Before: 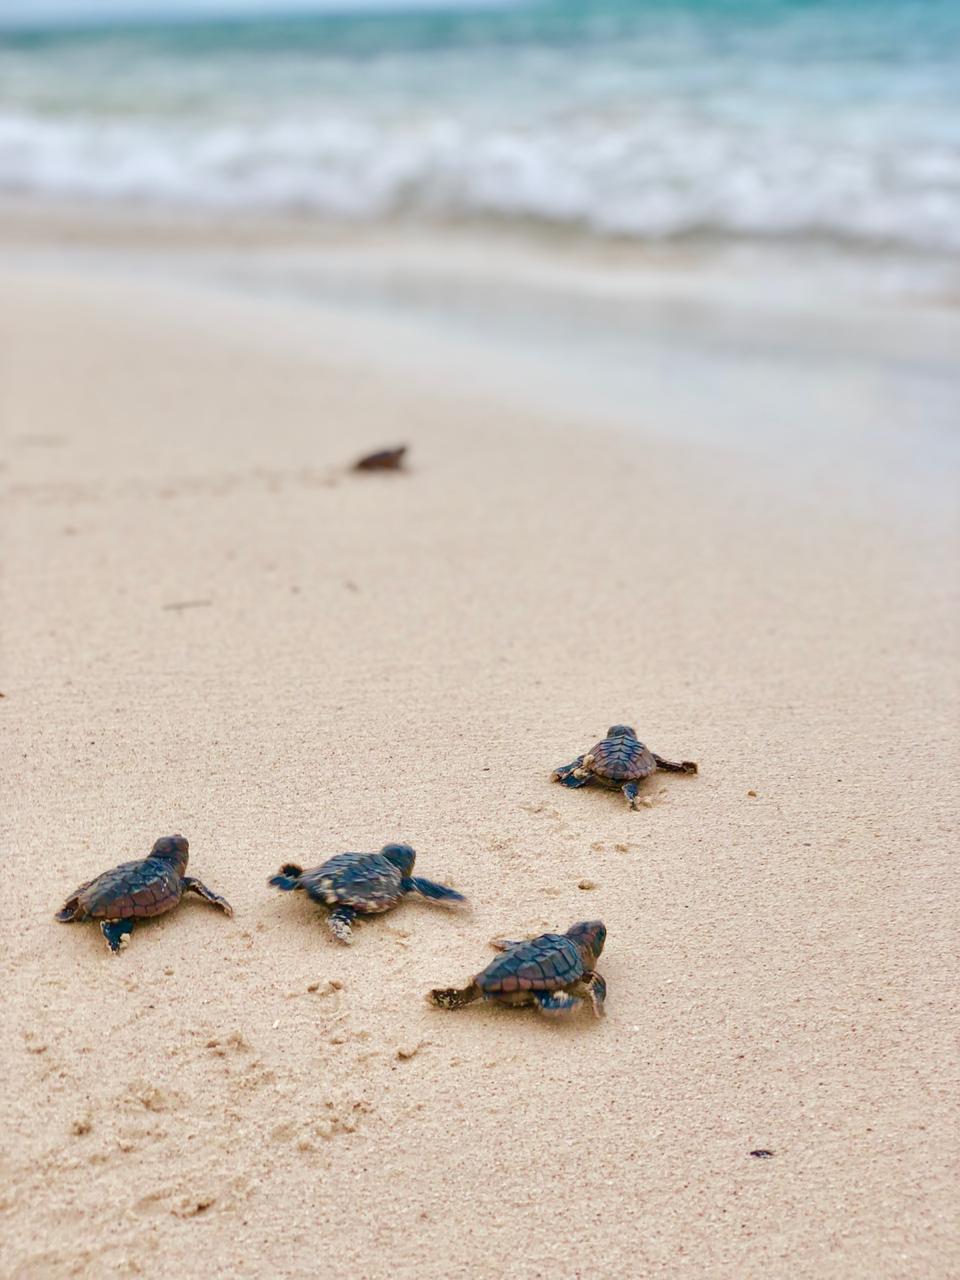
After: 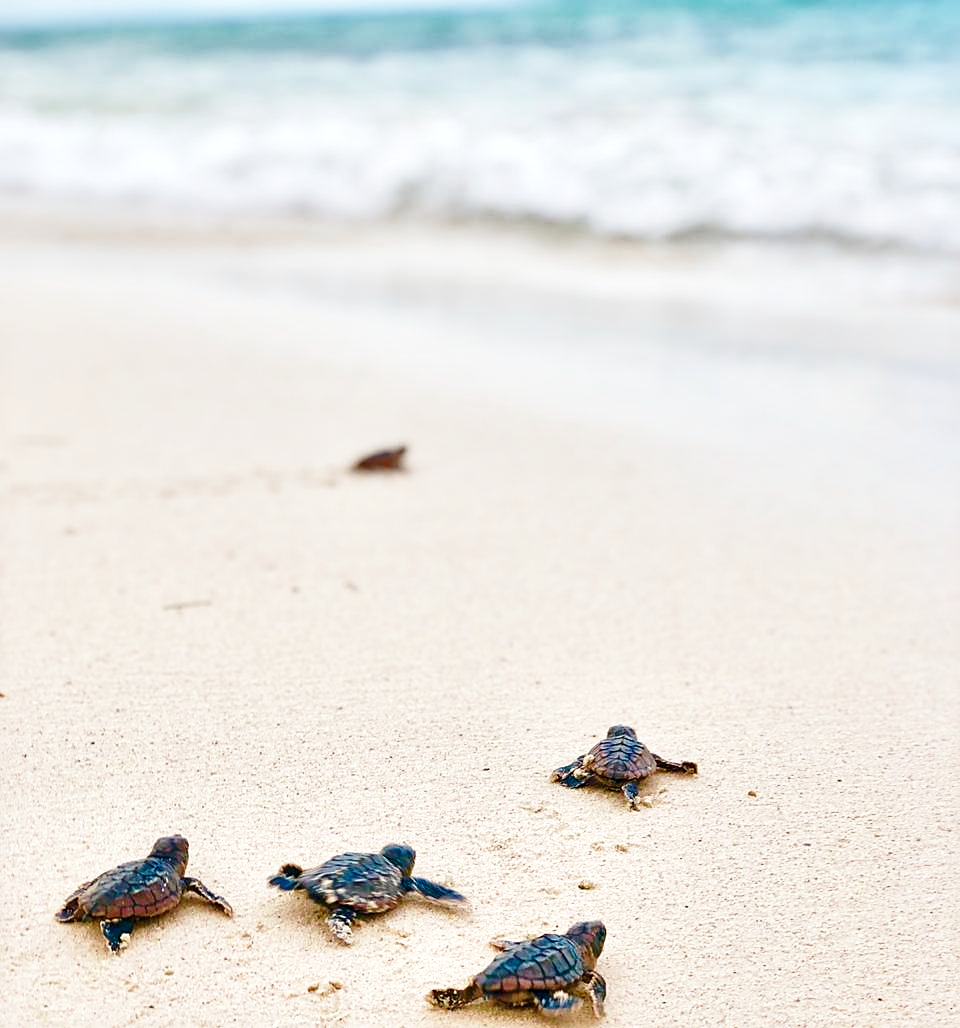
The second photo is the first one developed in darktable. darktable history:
sharpen: on, module defaults
crop: bottom 19.644%
local contrast: mode bilateral grid, contrast 25, coarseness 60, detail 151%, midtone range 0.2
base curve: curves: ch0 [(0, 0) (0.028, 0.03) (0.121, 0.232) (0.46, 0.748) (0.859, 0.968) (1, 1)], preserve colors none
